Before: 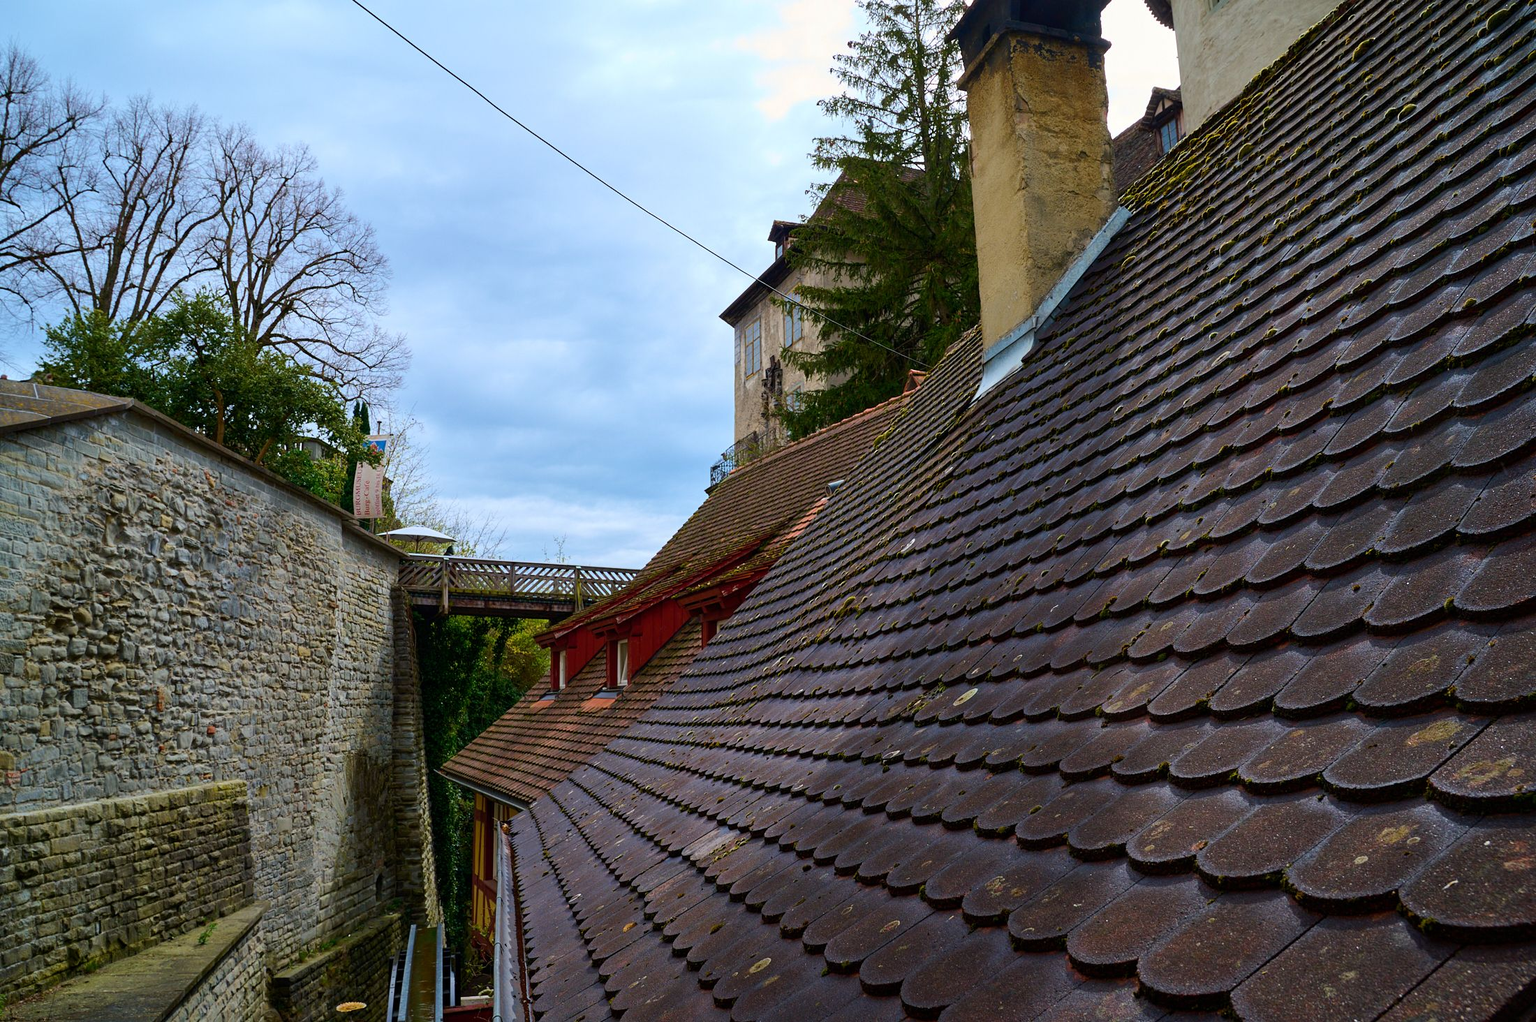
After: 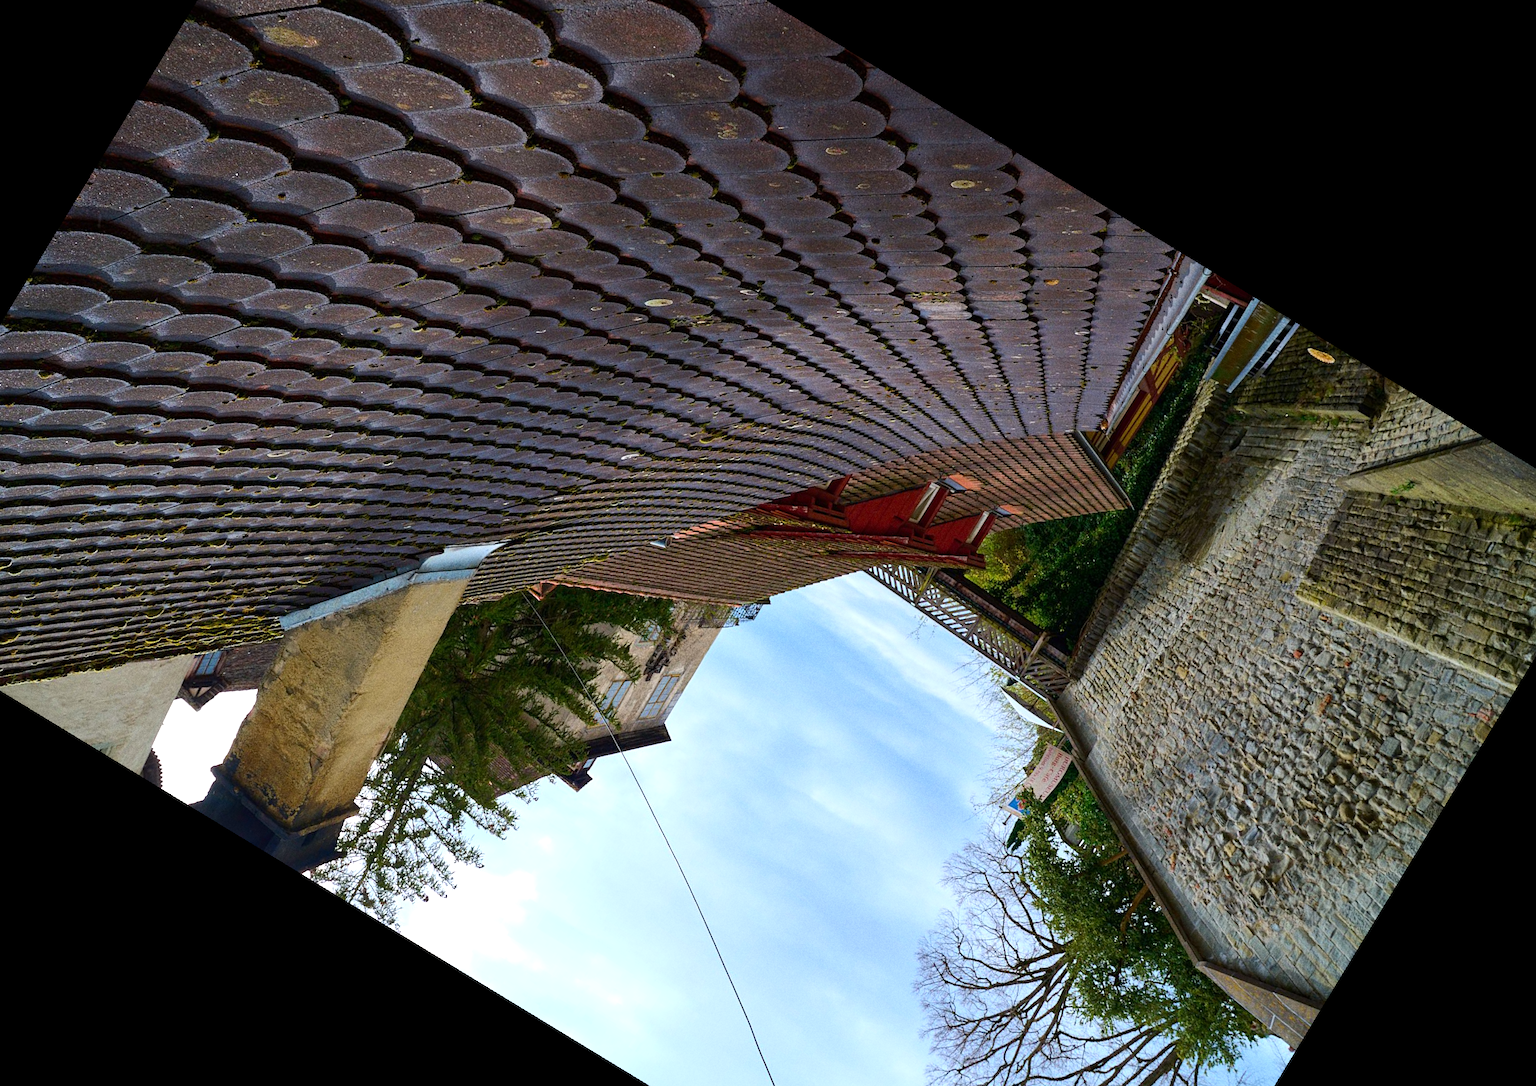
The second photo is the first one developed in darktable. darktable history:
crop and rotate: angle 148.68°, left 9.111%, top 15.603%, right 4.588%, bottom 17.041%
grain: on, module defaults
exposure: exposure 0.29 EV, compensate highlight preservation false
